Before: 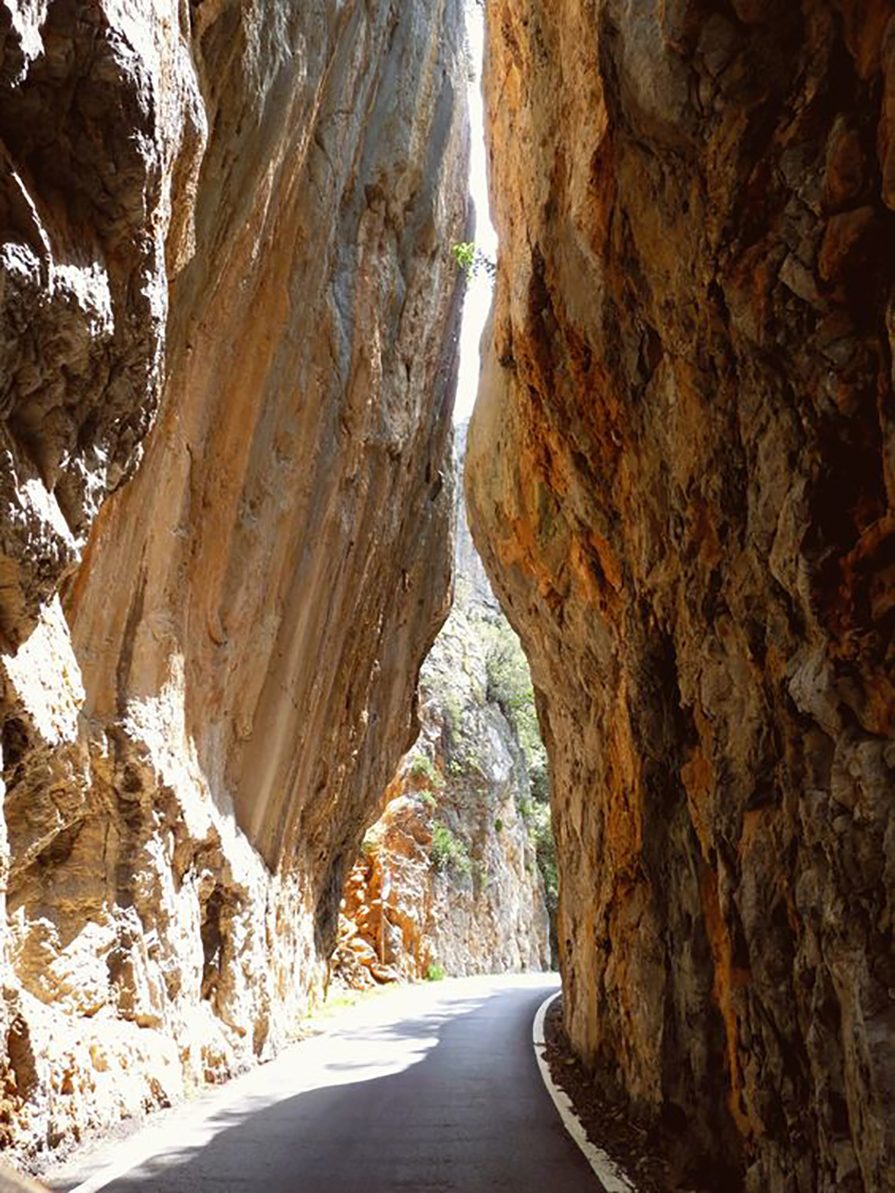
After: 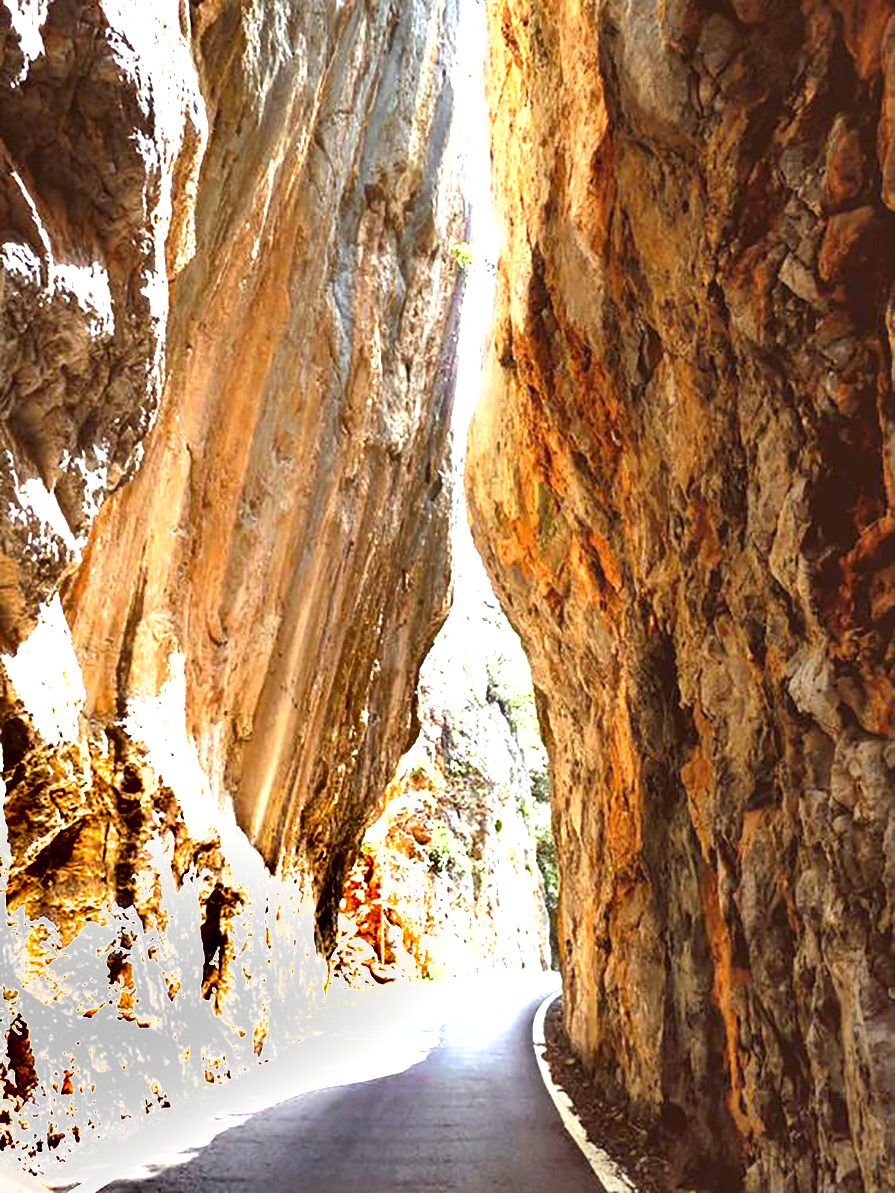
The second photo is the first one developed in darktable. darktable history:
exposure: black level correction 0, exposure 1.741 EV, compensate exposure bias true, compensate highlight preservation false
shadows and highlights: soften with gaussian
